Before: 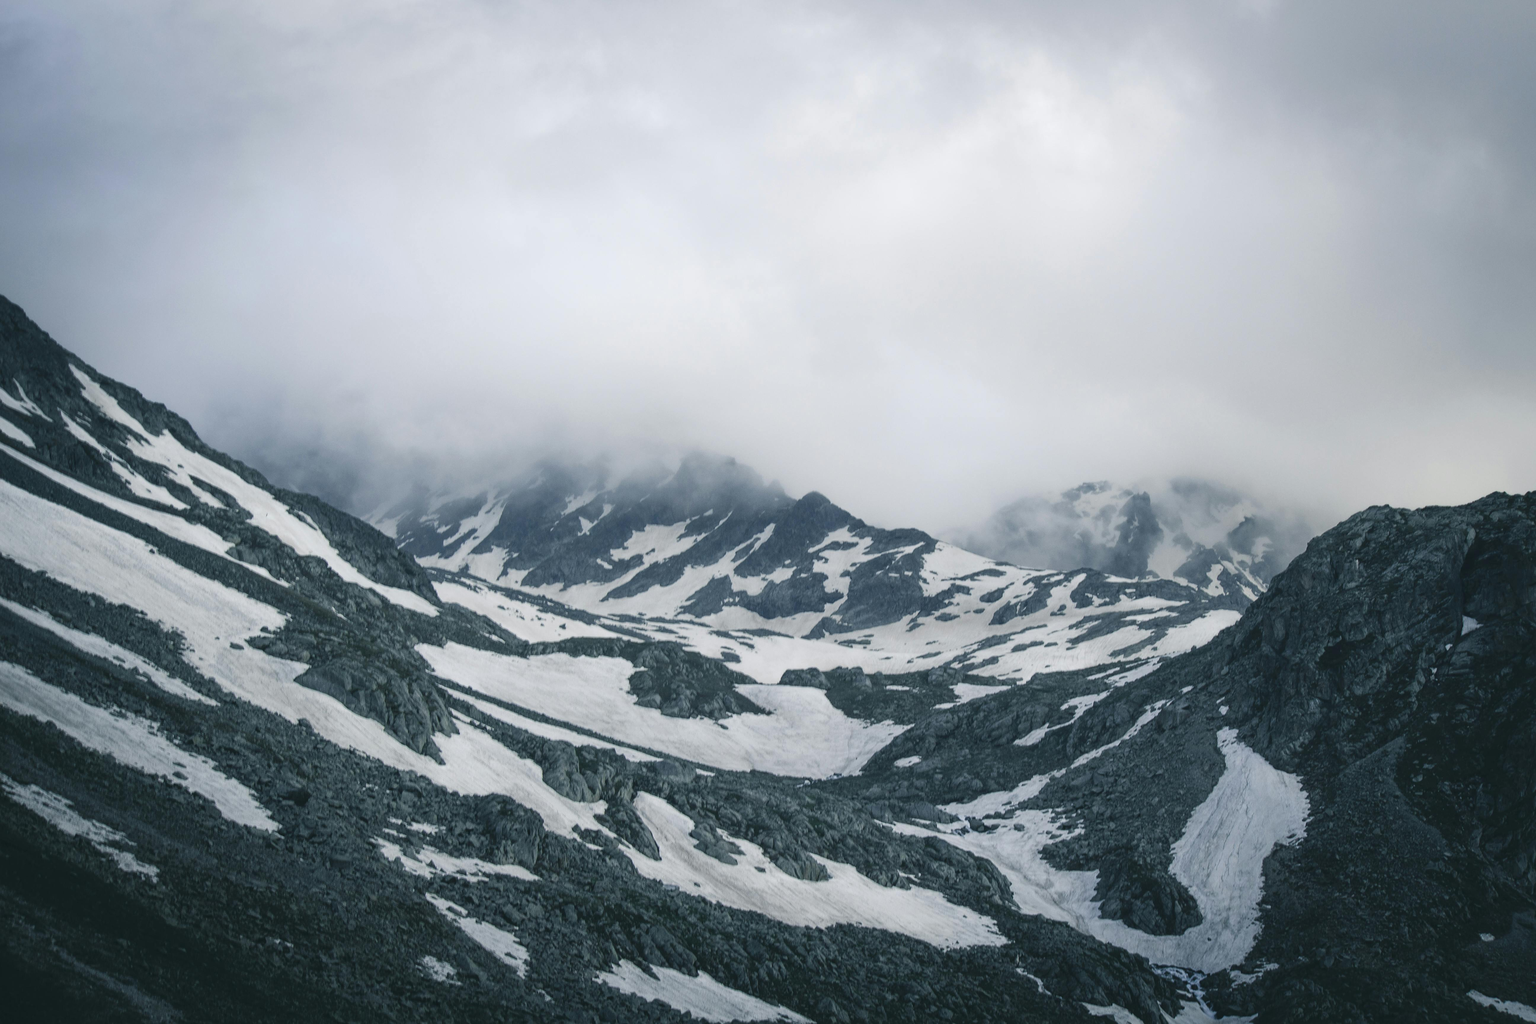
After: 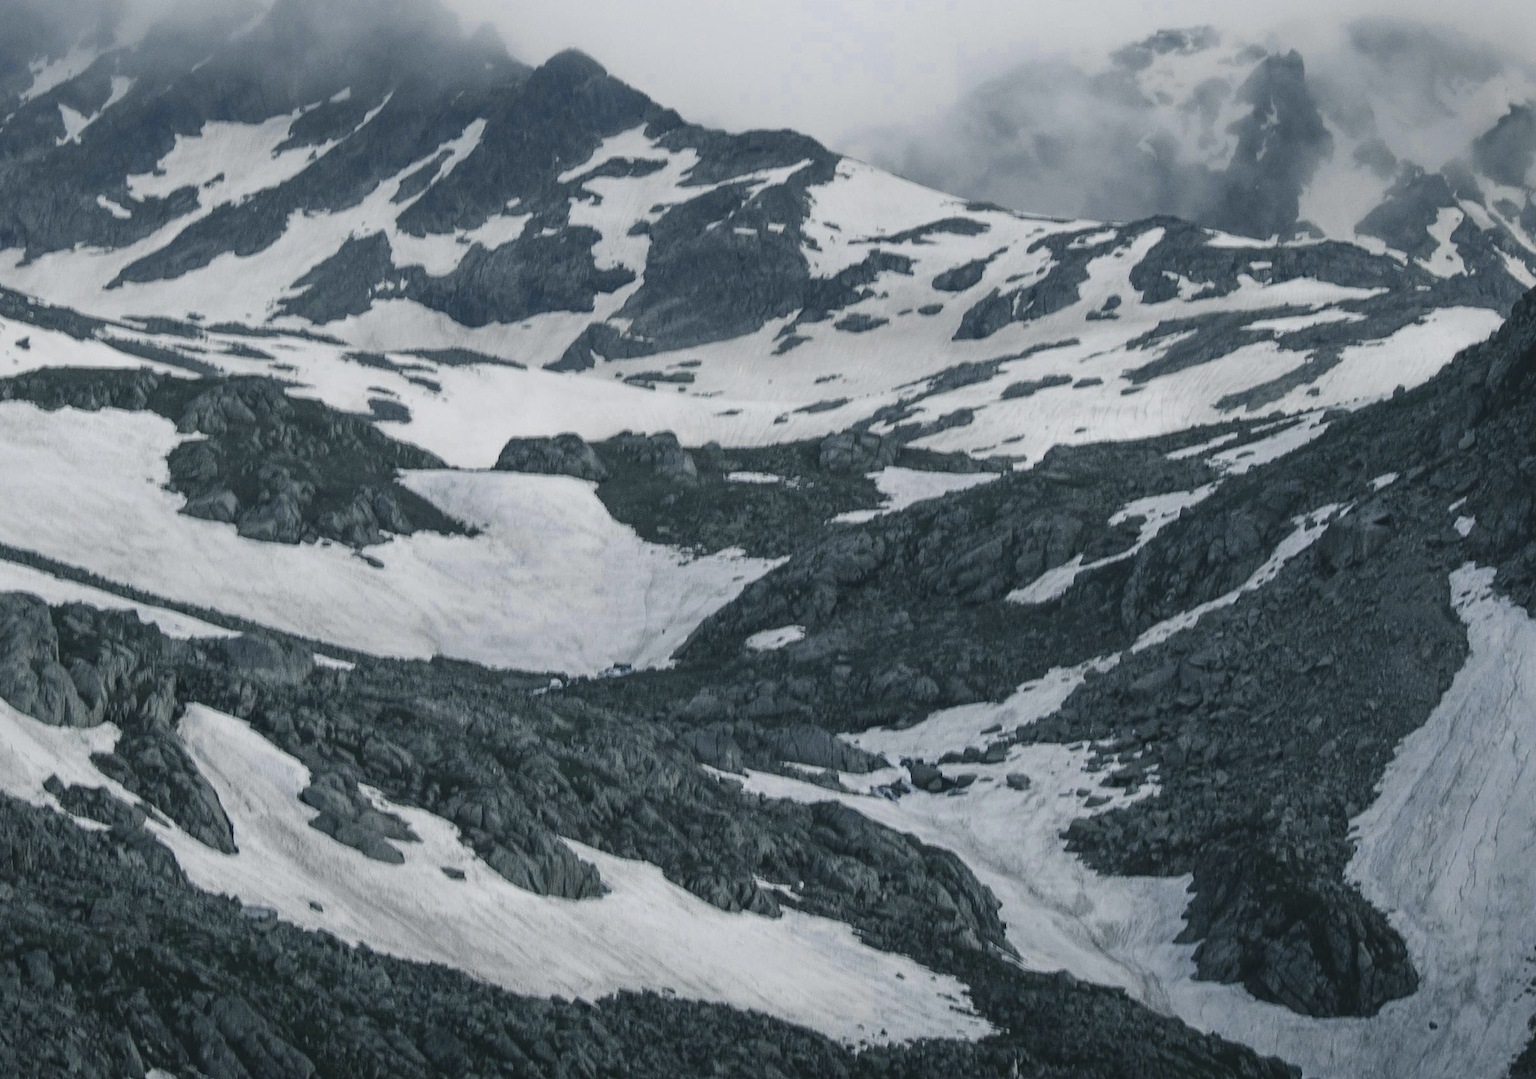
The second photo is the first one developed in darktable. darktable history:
crop: left 35.976%, top 45.819%, right 18.162%, bottom 5.807%
color zones: curves: ch0 [(0, 0.5) (0.125, 0.4) (0.25, 0.5) (0.375, 0.4) (0.5, 0.4) (0.625, 0.35) (0.75, 0.35) (0.875, 0.5)]; ch1 [(0, 0.35) (0.125, 0.45) (0.25, 0.35) (0.375, 0.35) (0.5, 0.35) (0.625, 0.35) (0.75, 0.45) (0.875, 0.35)]; ch2 [(0, 0.6) (0.125, 0.5) (0.25, 0.5) (0.375, 0.6) (0.5, 0.6) (0.625, 0.5) (0.75, 0.5) (0.875, 0.5)]
